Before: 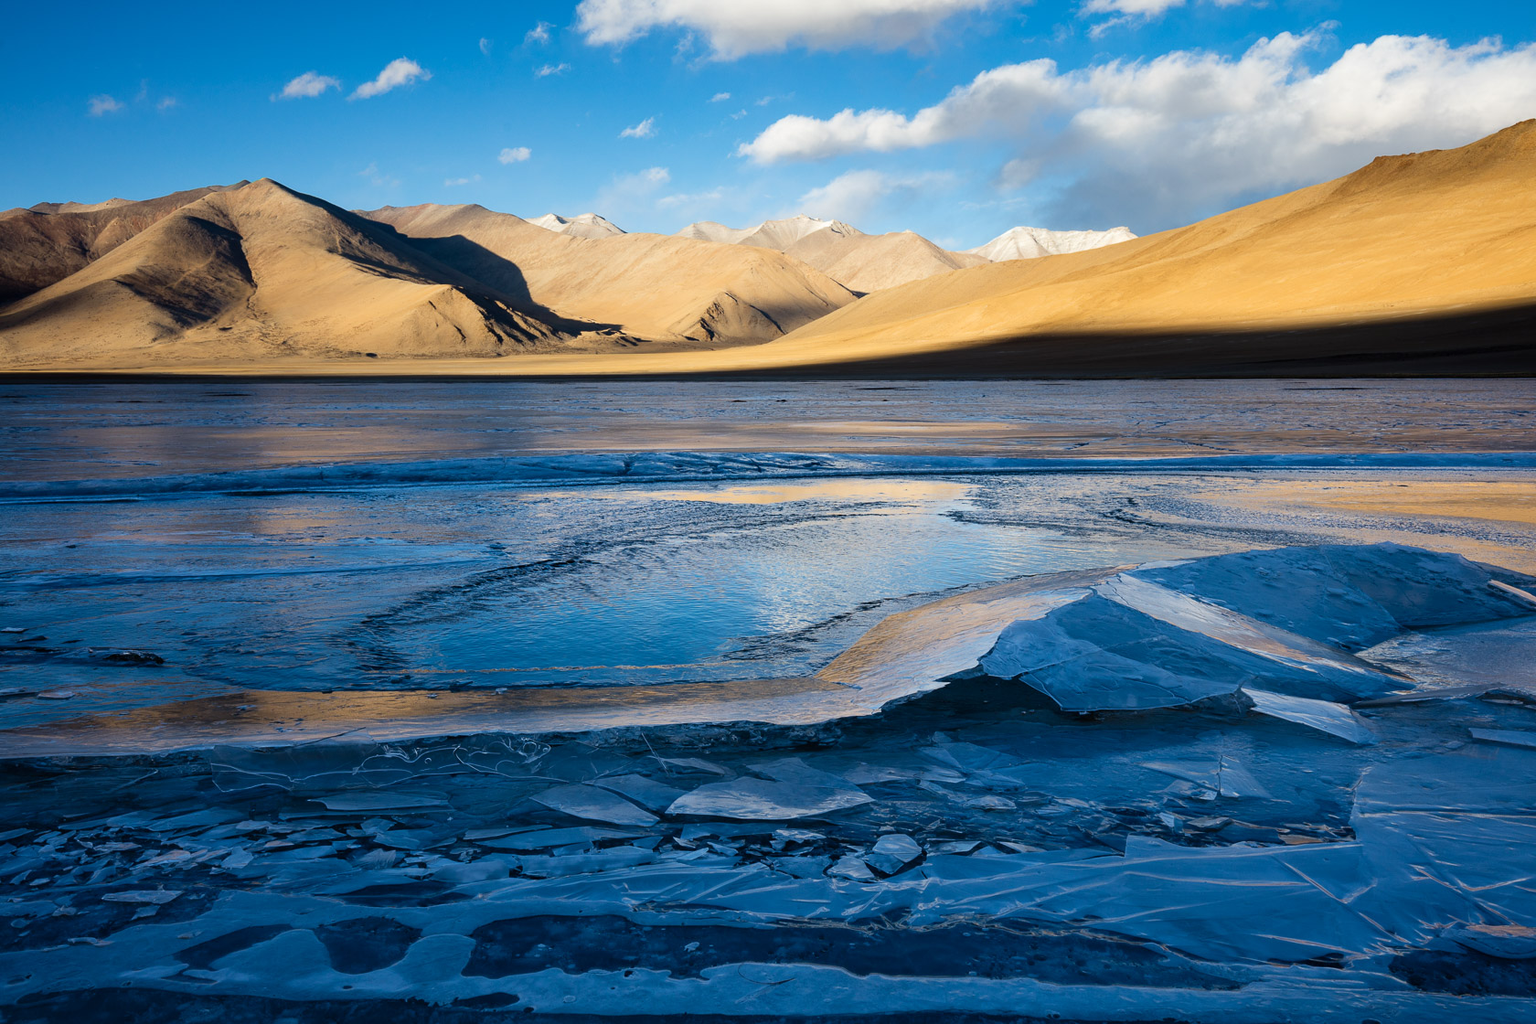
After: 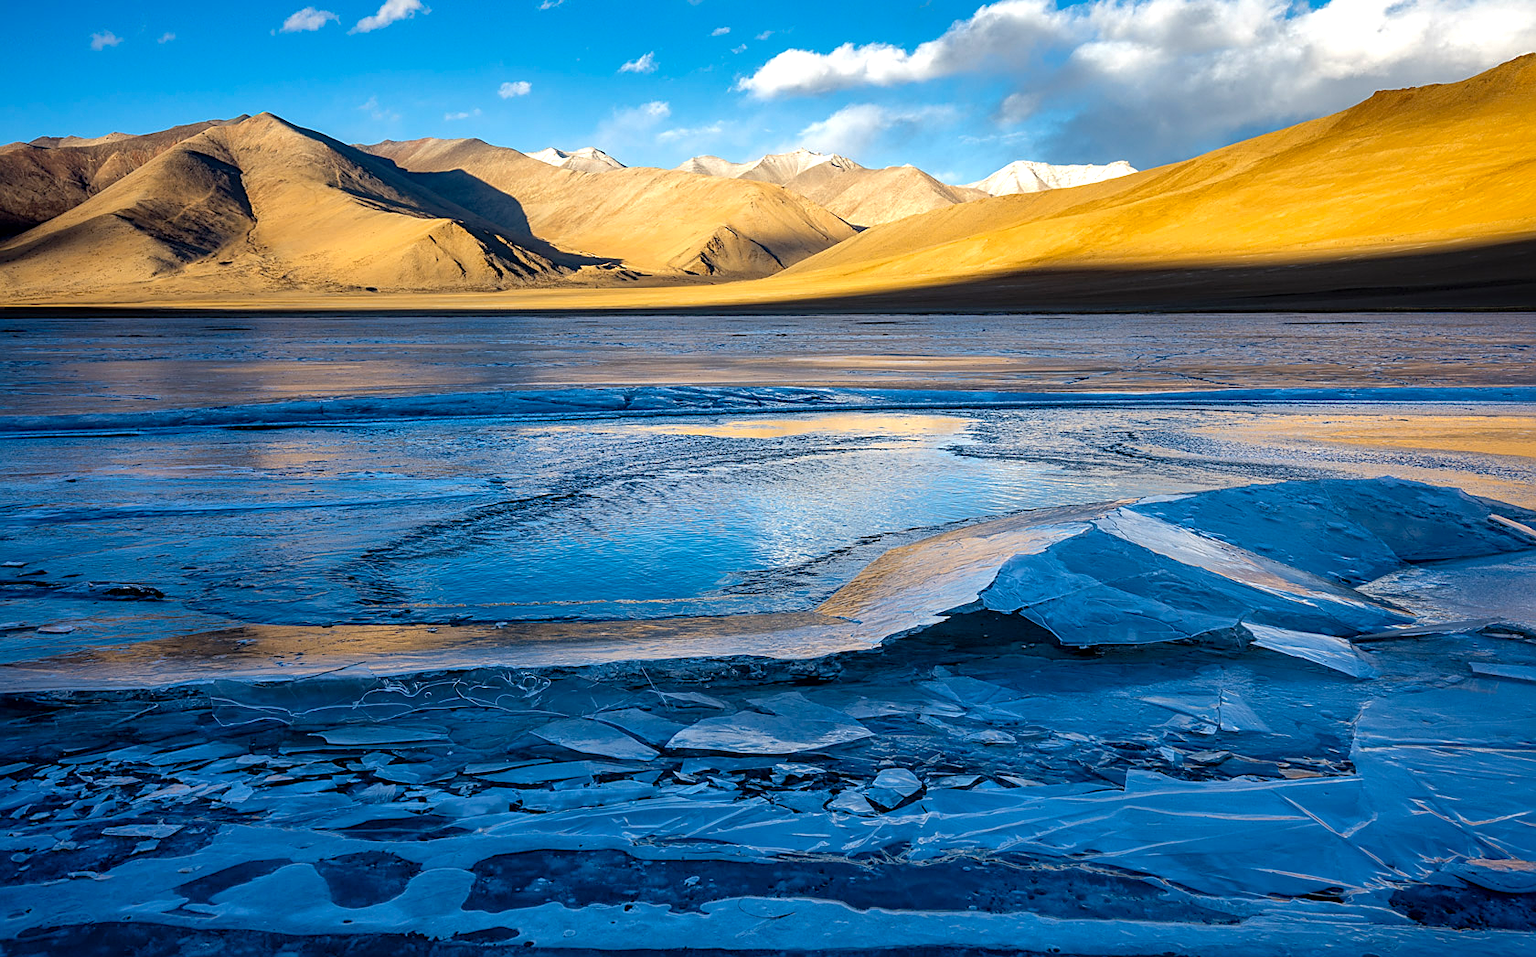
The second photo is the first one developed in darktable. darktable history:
tone equalizer: -8 EV -0.386 EV, -7 EV -0.366 EV, -6 EV -0.316 EV, -5 EV -0.224 EV, -3 EV 0.211 EV, -2 EV 0.311 EV, -1 EV 0.381 EV, +0 EV 0.432 EV
local contrast: on, module defaults
shadows and highlights: on, module defaults
exposure: exposure -0.111 EV, compensate highlight preservation false
crop and rotate: top 6.466%
sharpen: on, module defaults
color balance rgb: perceptual saturation grading › global saturation 19.507%
